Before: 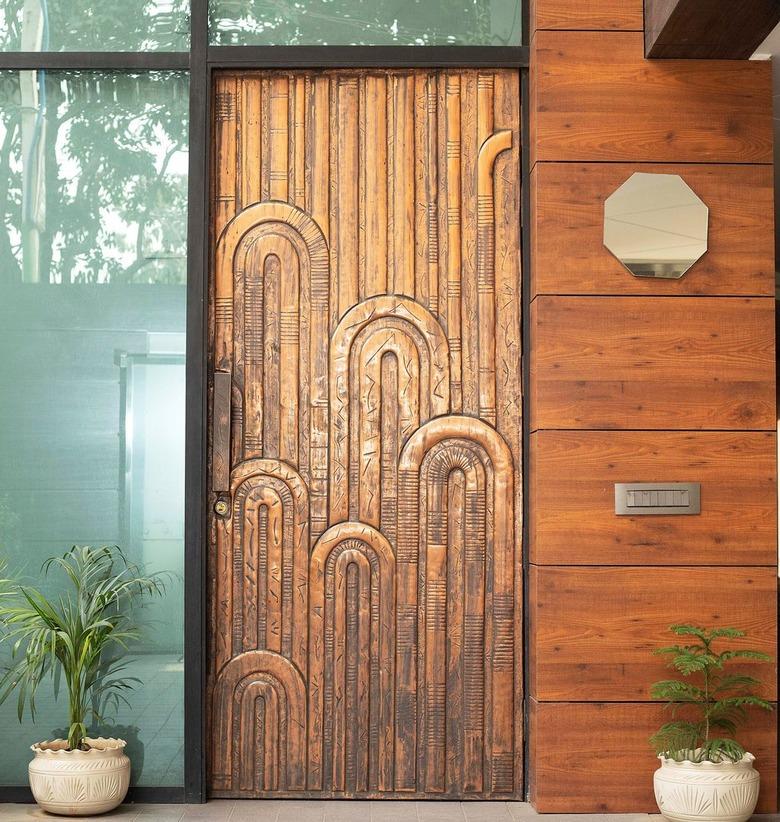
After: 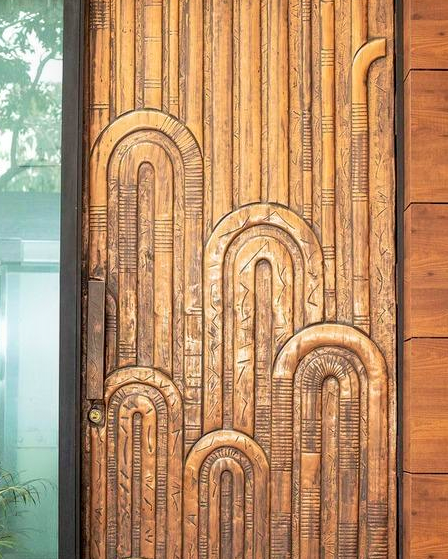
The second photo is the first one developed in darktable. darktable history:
crop: left 16.237%, top 11.28%, right 26.233%, bottom 20.662%
exposure: black level correction 0.005, exposure 0.002 EV, compensate exposure bias true, compensate highlight preservation false
local contrast: detail 110%
velvia: on, module defaults
